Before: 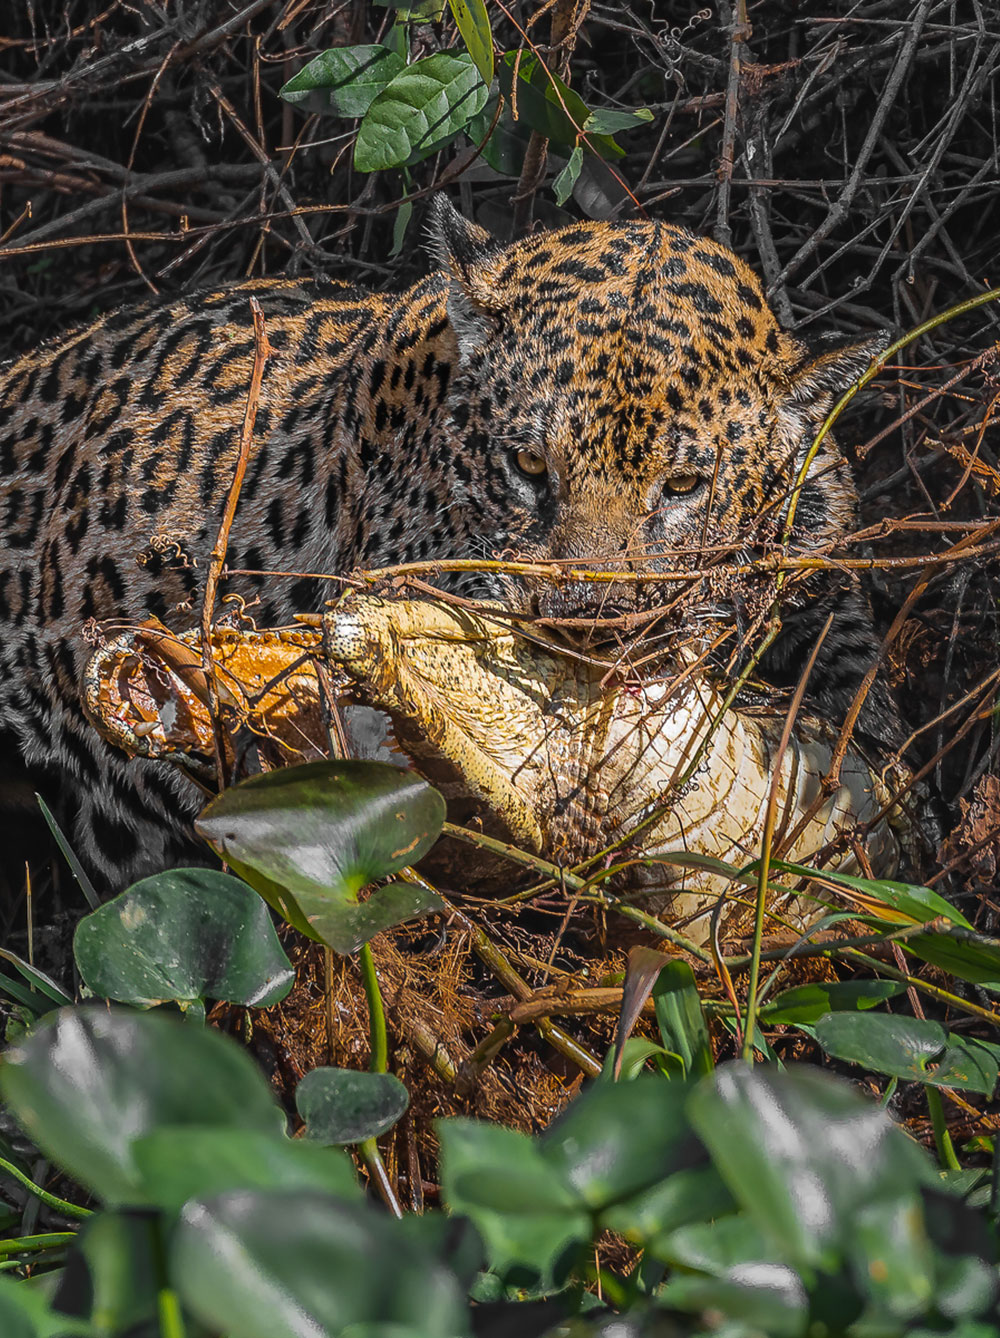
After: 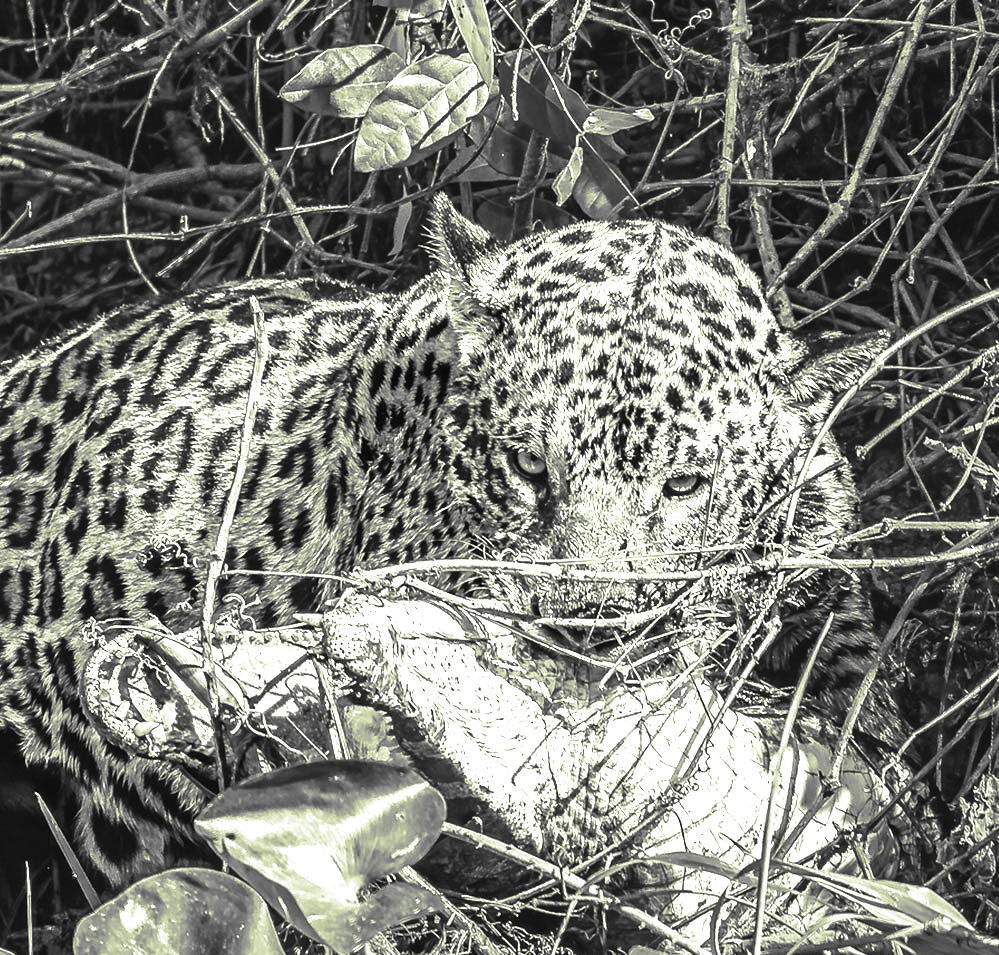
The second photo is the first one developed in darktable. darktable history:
levels: levels [0, 0.281, 0.562]
crop: bottom 28.576%
monochrome: a -71.75, b 75.82
split-toning: shadows › hue 290.82°, shadows › saturation 0.34, highlights › saturation 0.38, balance 0, compress 50%
